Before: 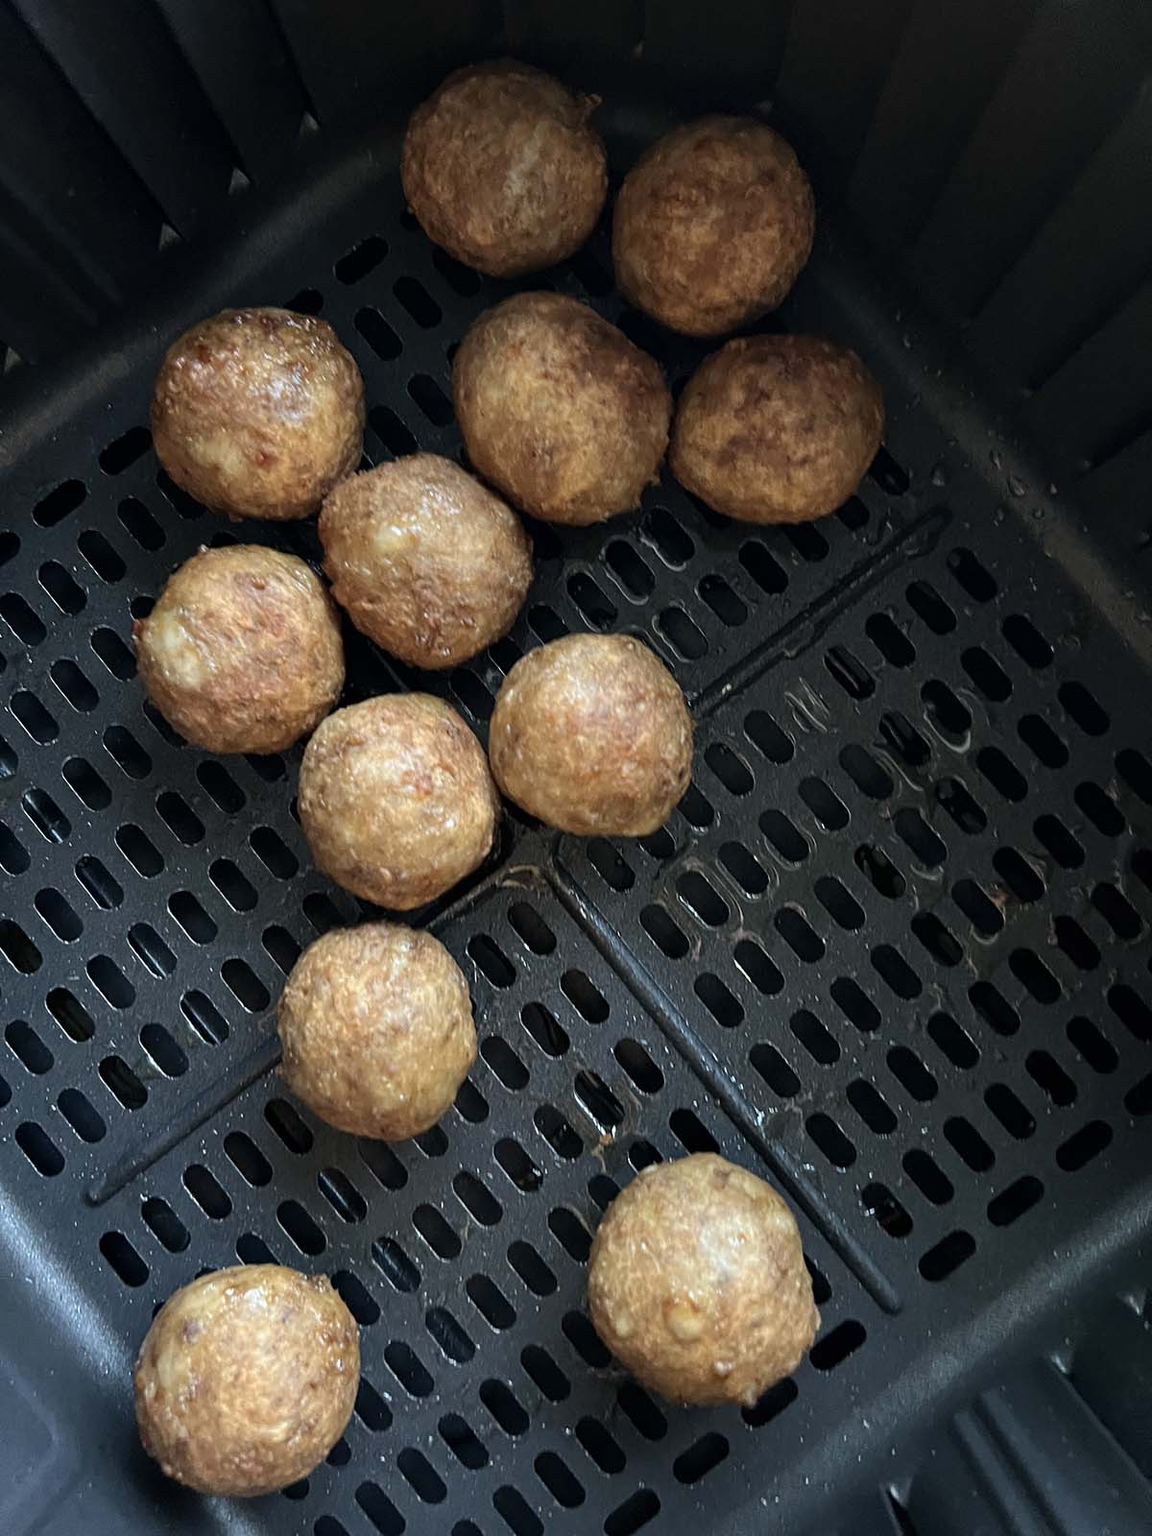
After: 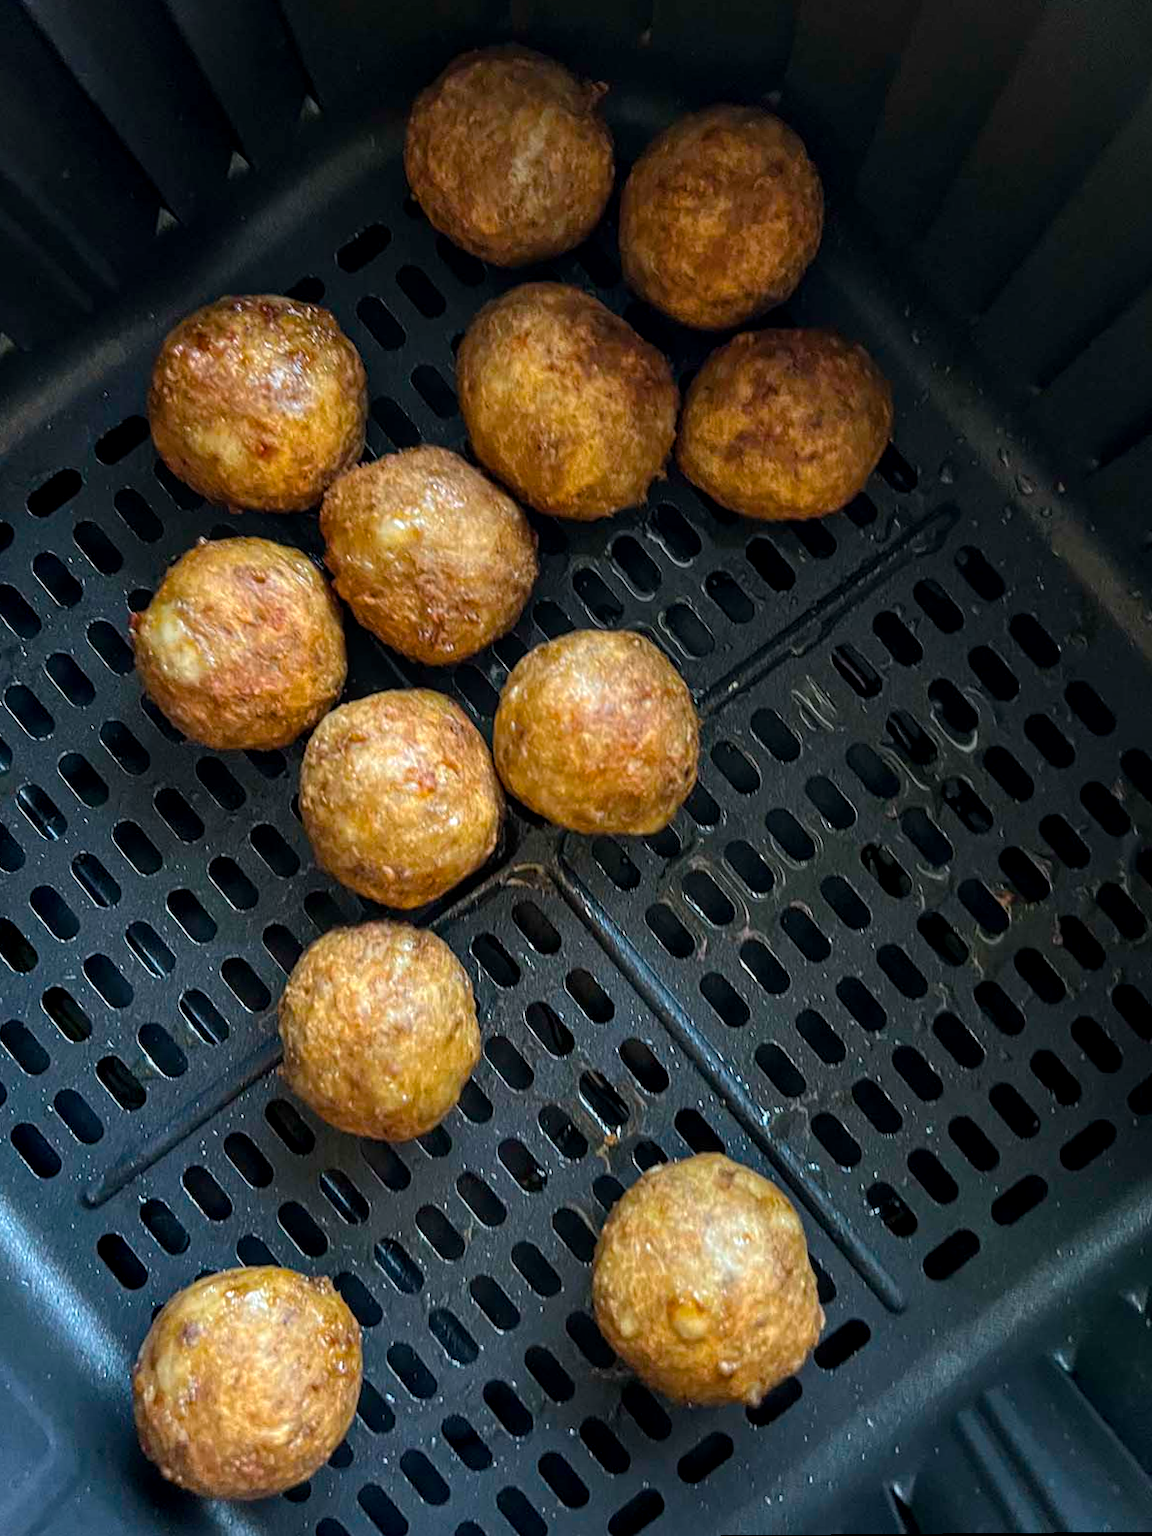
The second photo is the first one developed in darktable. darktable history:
rotate and perspective: rotation 0.174°, lens shift (vertical) 0.013, lens shift (horizontal) 0.019, shear 0.001, automatic cropping original format, crop left 0.007, crop right 0.991, crop top 0.016, crop bottom 0.997
color balance rgb: linear chroma grading › global chroma 15%, perceptual saturation grading › global saturation 30%
local contrast: on, module defaults
